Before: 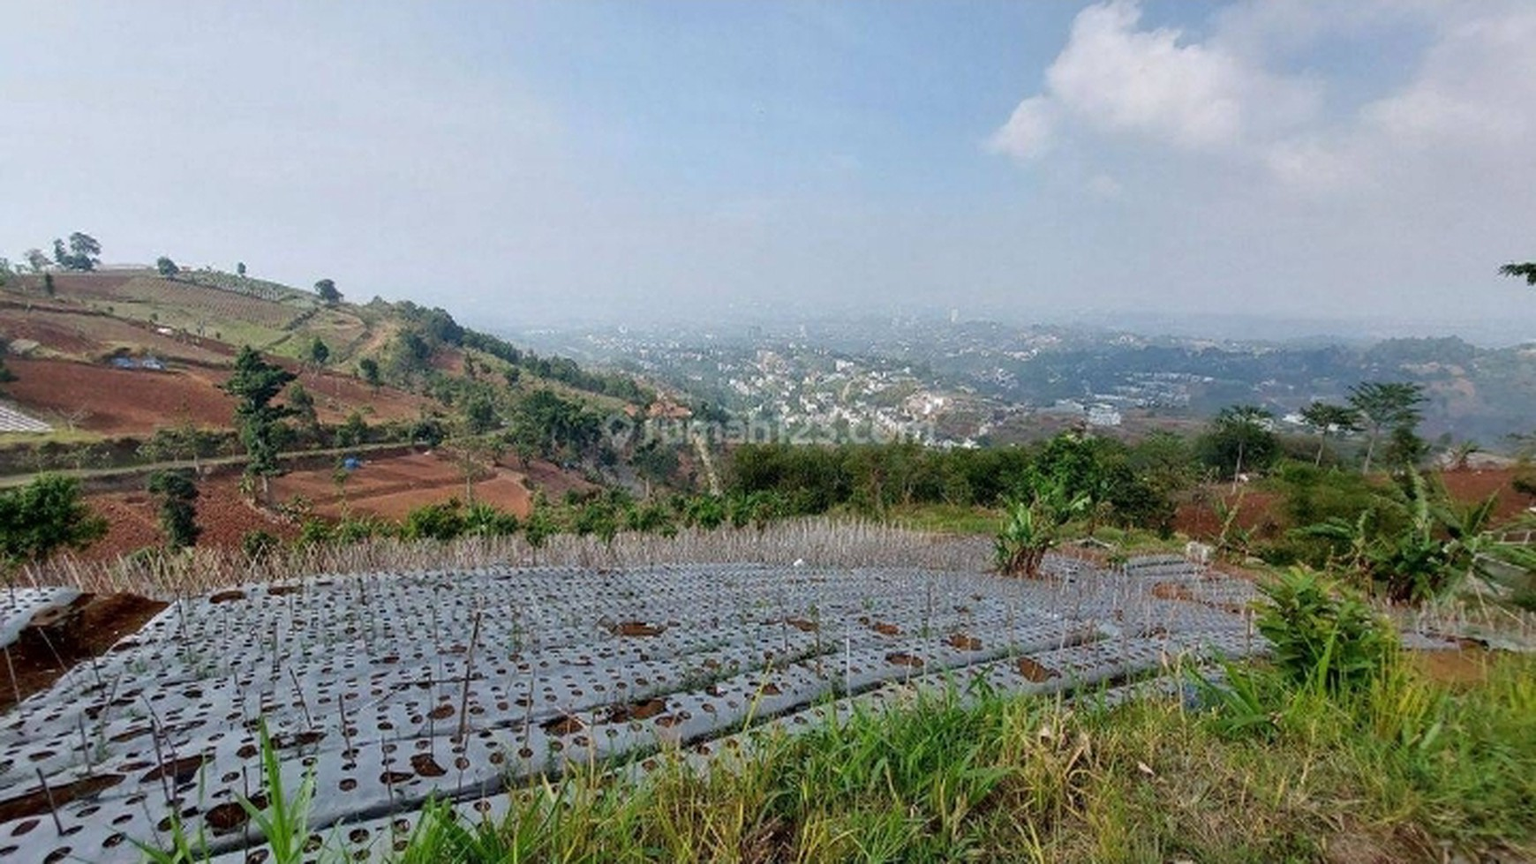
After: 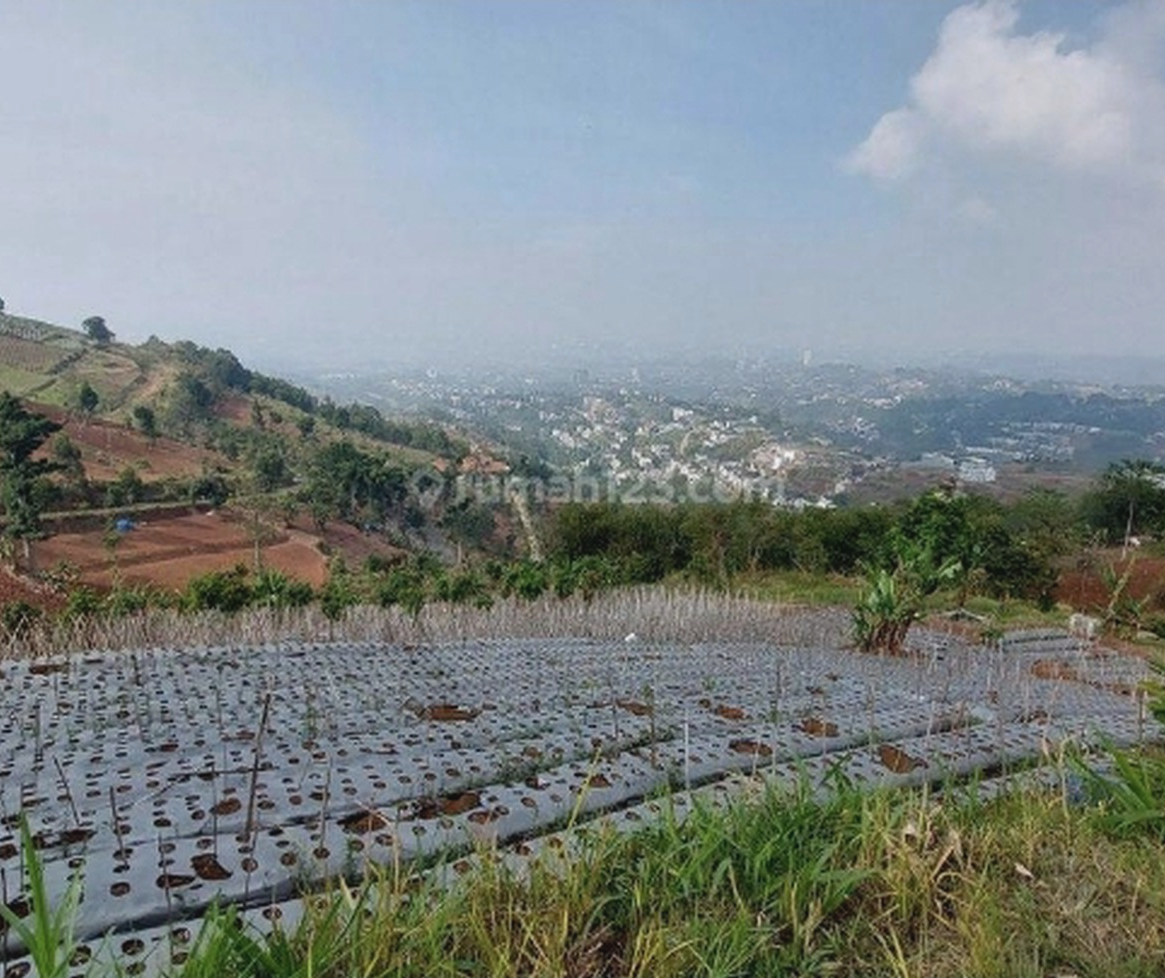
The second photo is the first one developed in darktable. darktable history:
crop and rotate: left 15.772%, right 17.254%
color zones: curves: ch0 [(0.25, 0.5) (0.428, 0.473) (0.75, 0.5)]; ch1 [(0.243, 0.479) (0.398, 0.452) (0.75, 0.5)]
contrast brightness saturation: contrast -0.087, brightness -0.034, saturation -0.112
